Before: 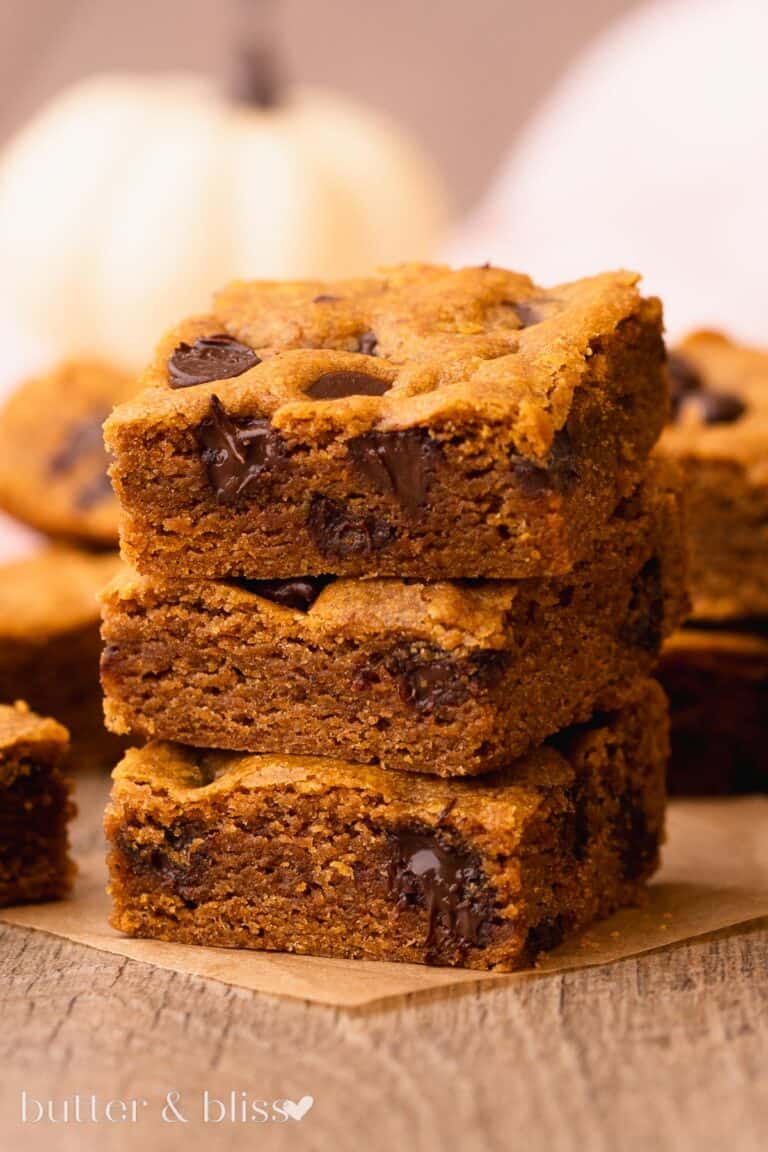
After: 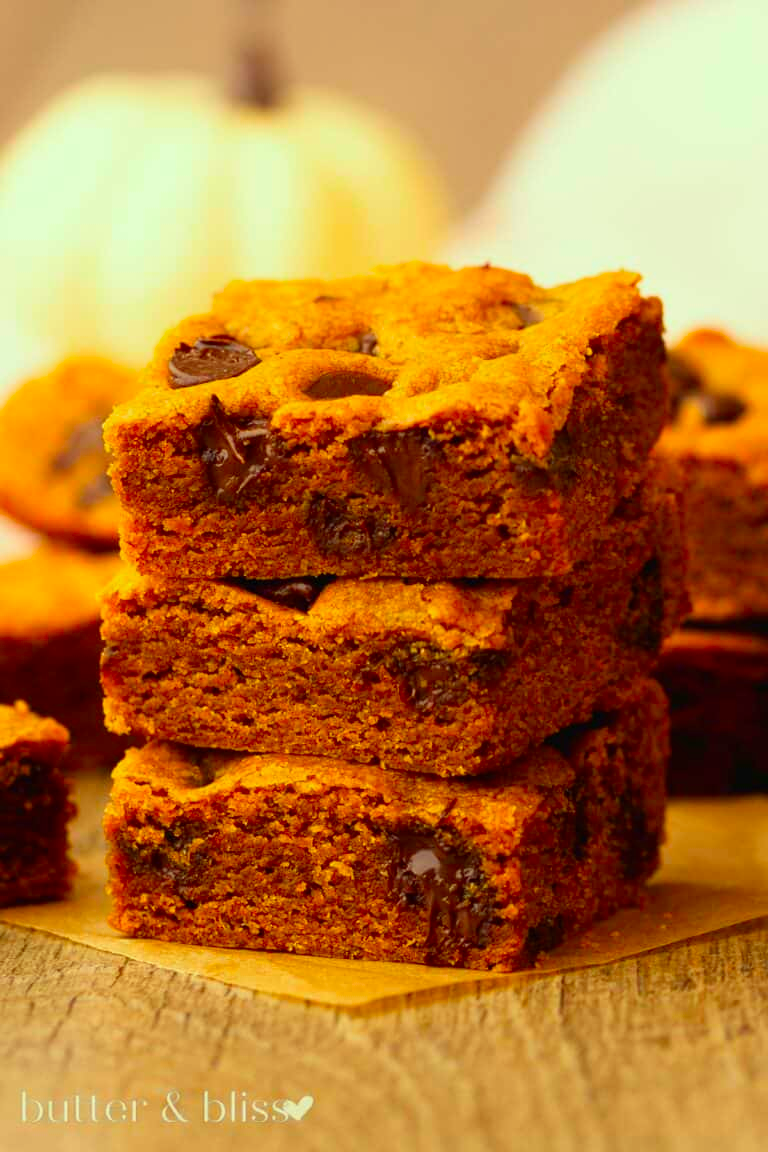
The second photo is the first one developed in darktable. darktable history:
color correction: highlights a* -11.06, highlights b* 9.89, saturation 1.71
